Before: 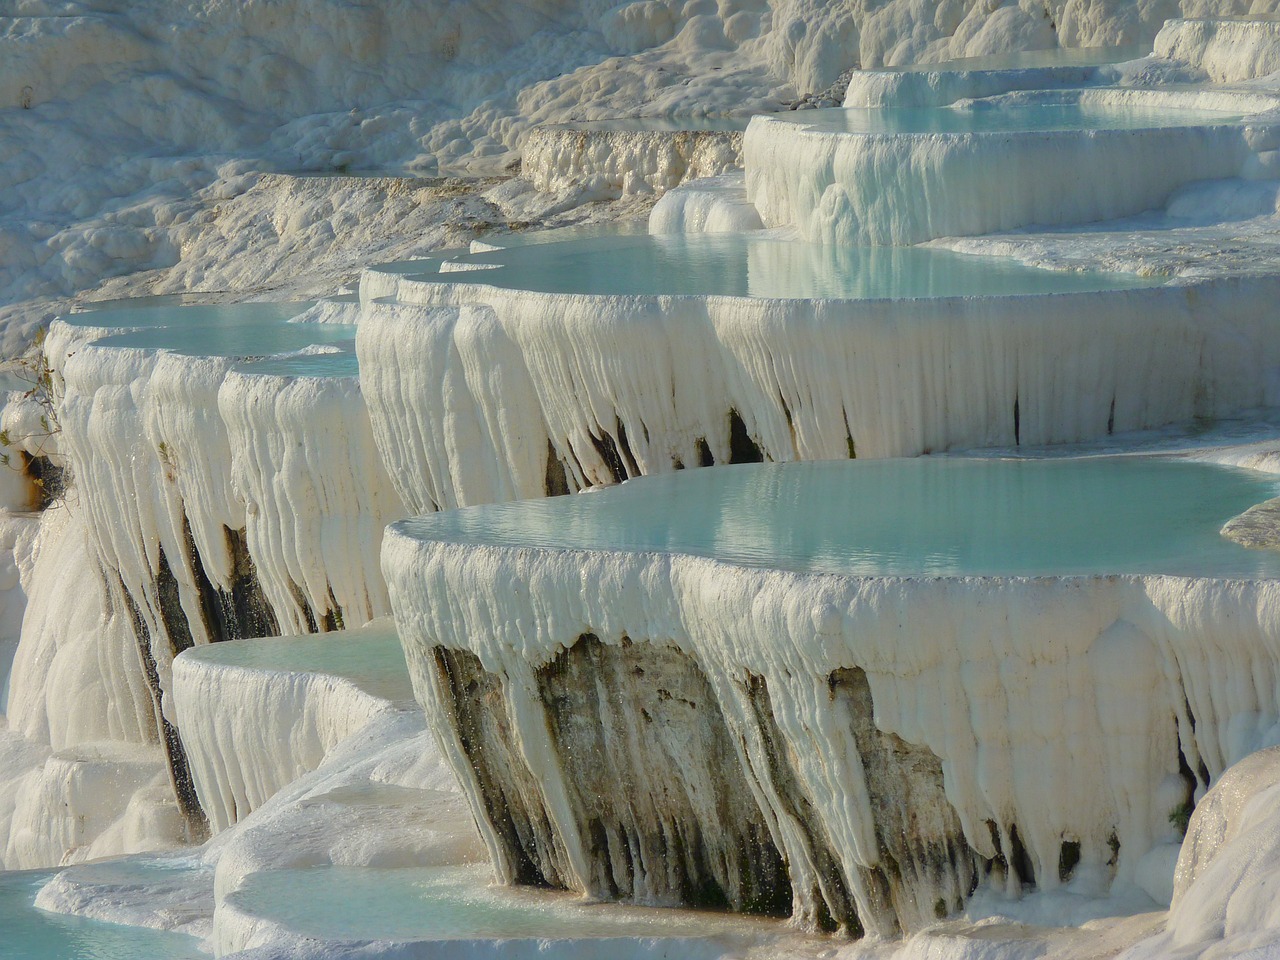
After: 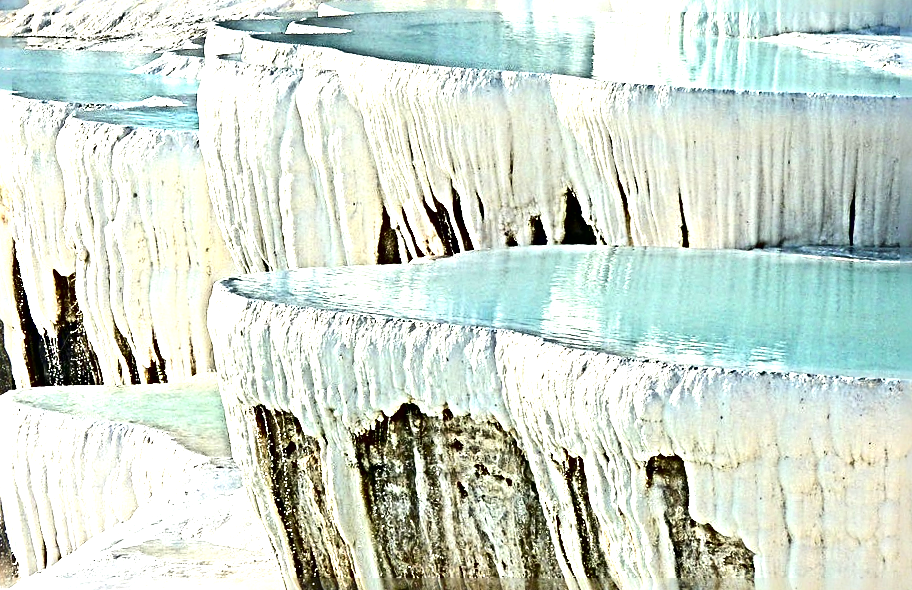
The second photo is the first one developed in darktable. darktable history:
contrast brightness saturation: contrast 0.239, brightness -0.228, saturation 0.143
exposure: black level correction -0.001, exposure 1.355 EV, compensate exposure bias true, compensate highlight preservation false
crop and rotate: angle -3.94°, left 9.901%, top 21.247%, right 12.424%, bottom 11.808%
sharpen: radius 6.26, amount 1.81, threshold 0.128
shadows and highlights: radius 112.74, shadows 50.97, white point adjustment 9.1, highlights -2.77, soften with gaussian
